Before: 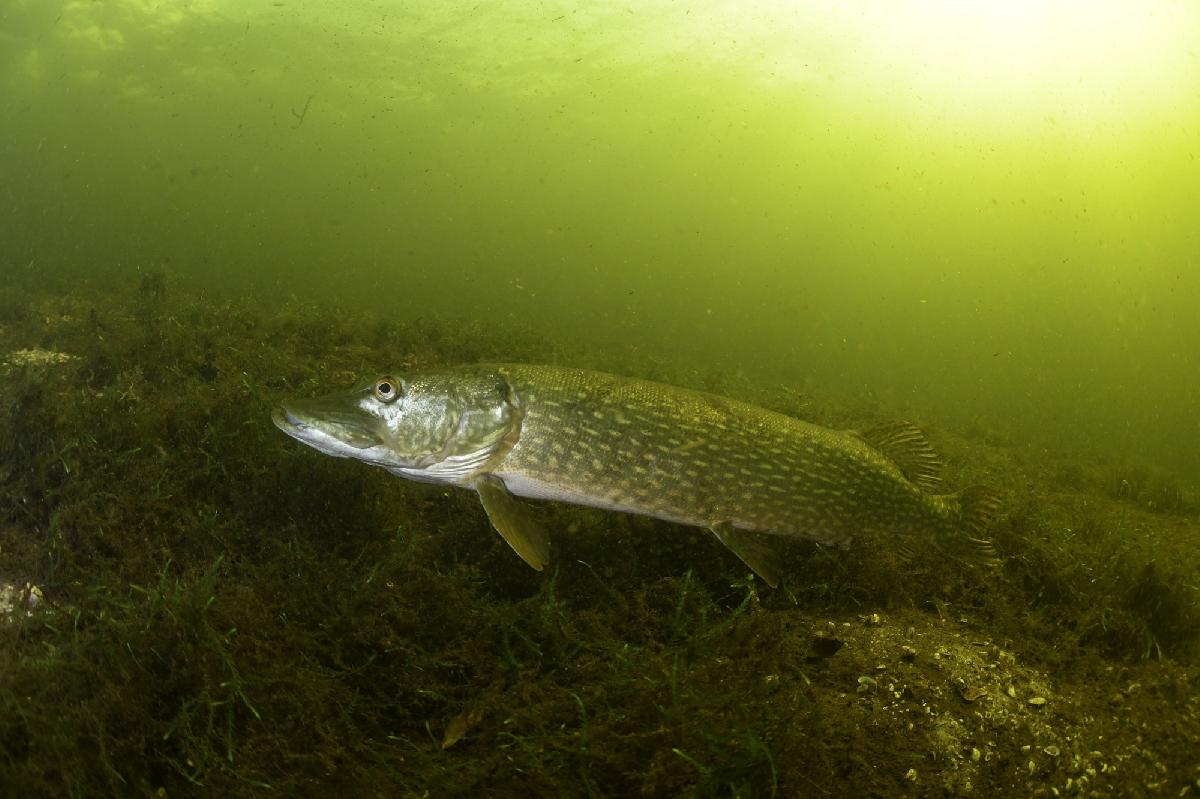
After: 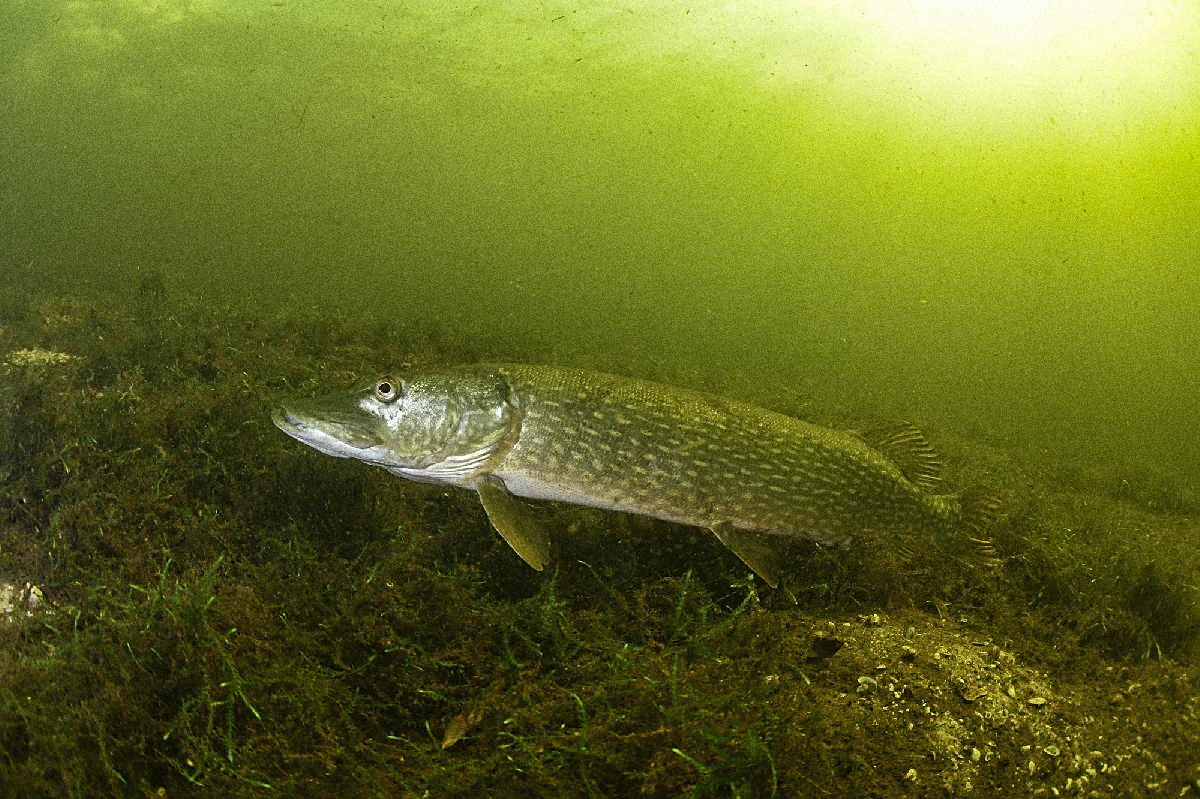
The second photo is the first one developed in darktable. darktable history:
tone equalizer: on, module defaults
shadows and highlights: low approximation 0.01, soften with gaussian
sharpen: on, module defaults
grain: coarseness 14.49 ISO, strength 48.04%, mid-tones bias 35%
